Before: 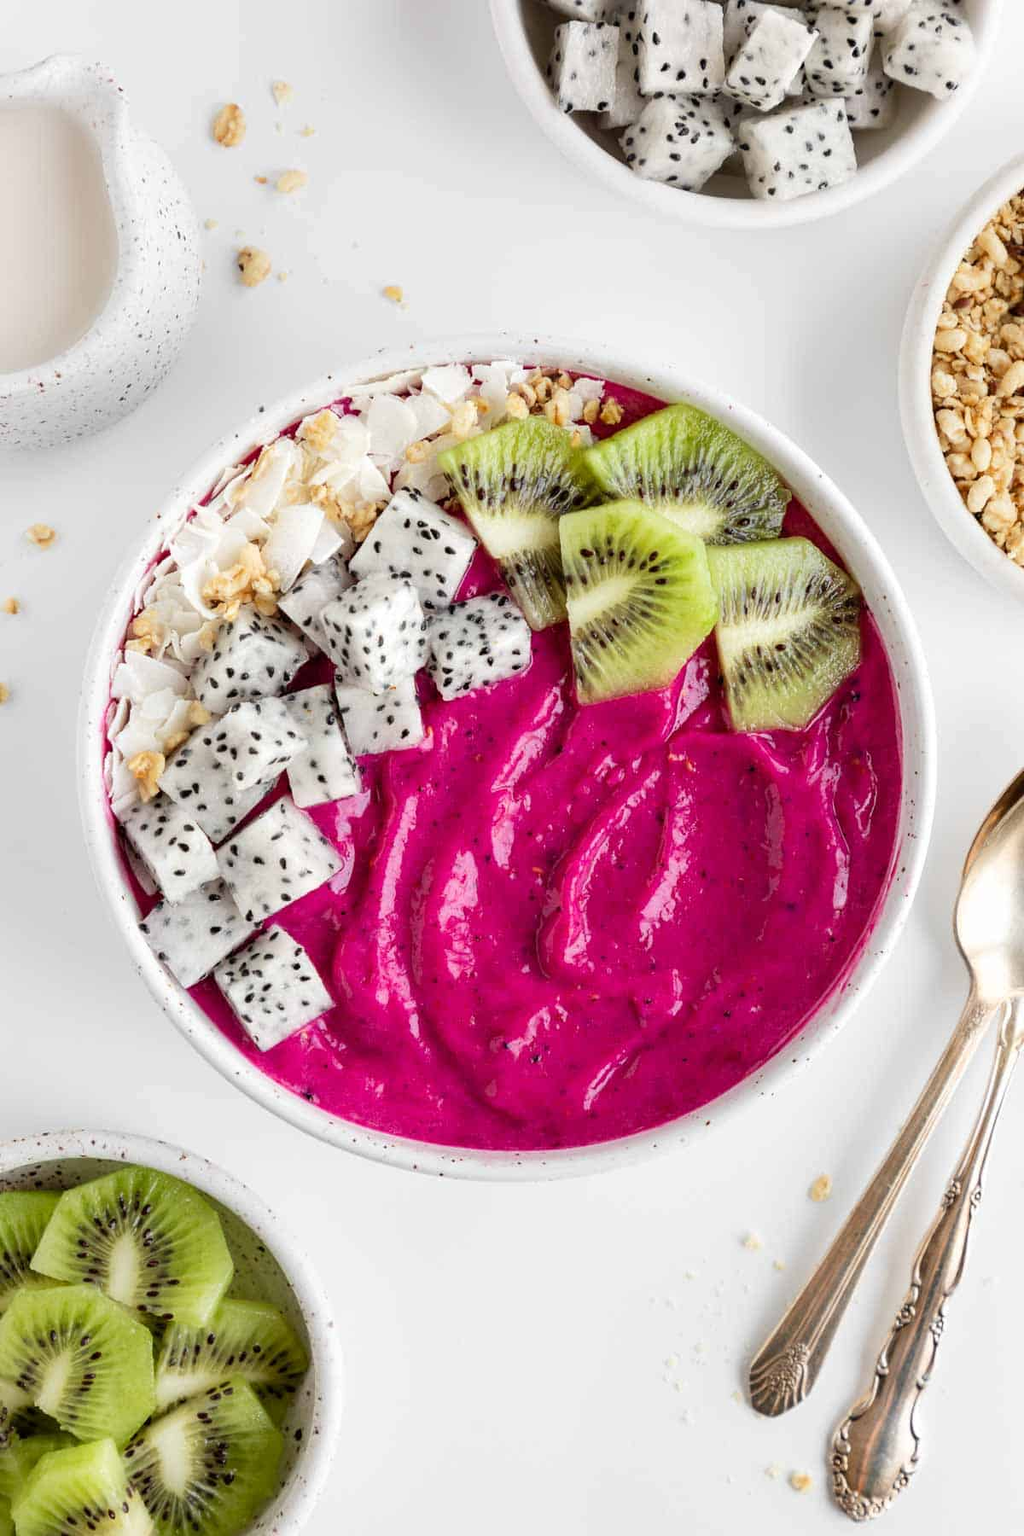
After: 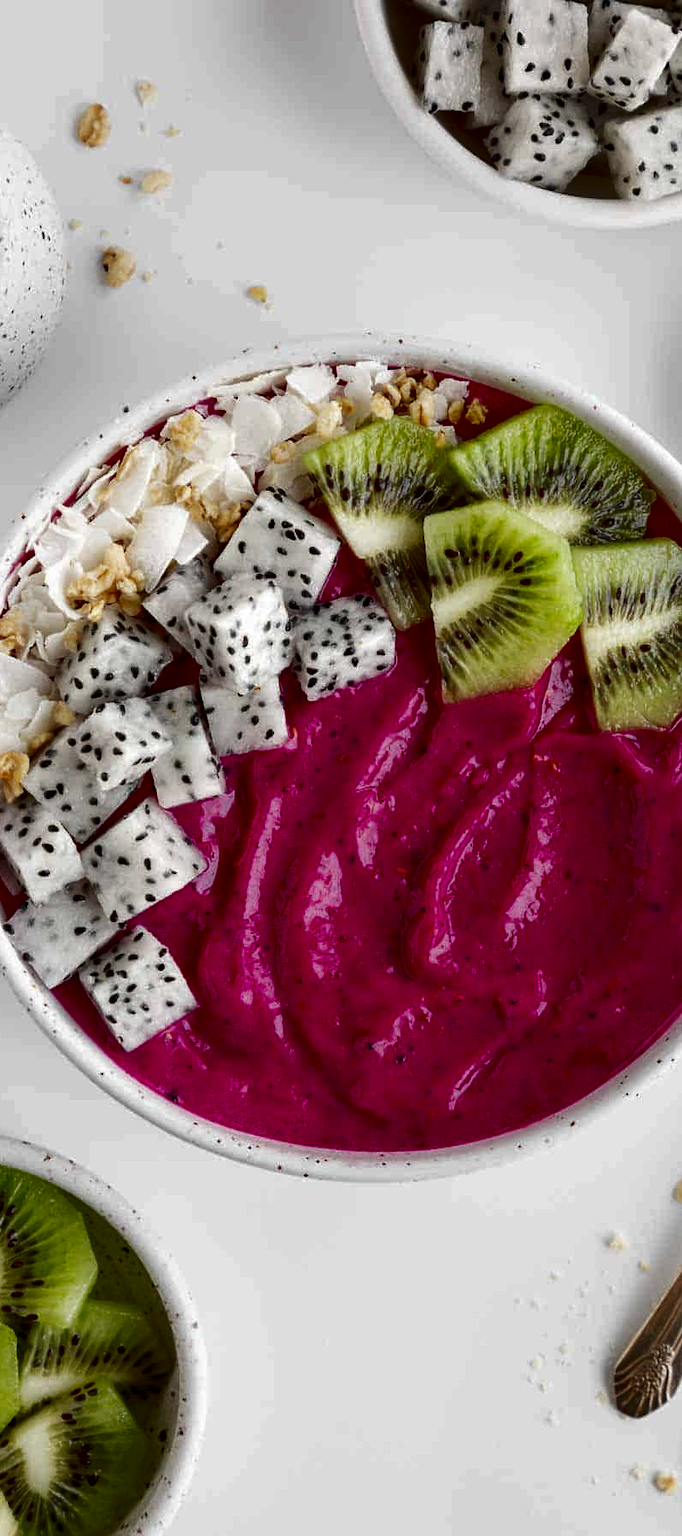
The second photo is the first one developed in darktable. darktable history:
crop and rotate: left 13.328%, right 20.043%
contrast brightness saturation: brightness -0.523
